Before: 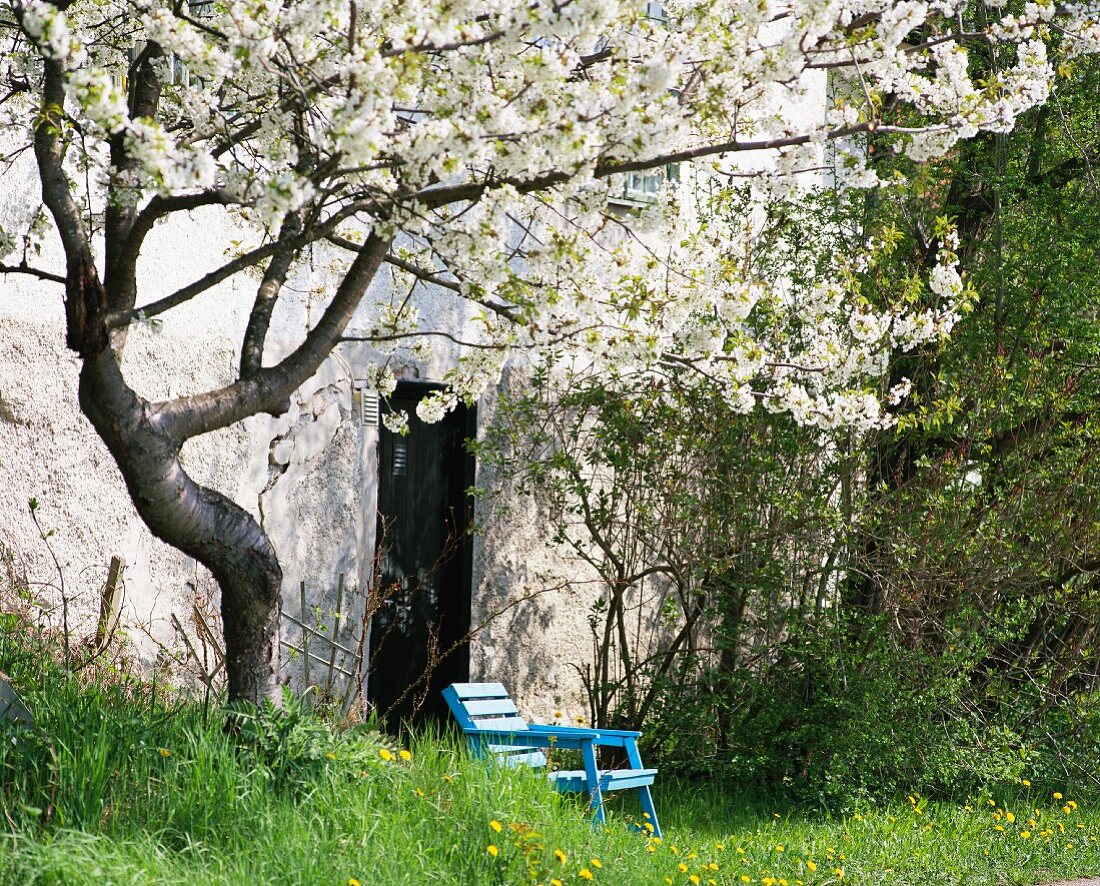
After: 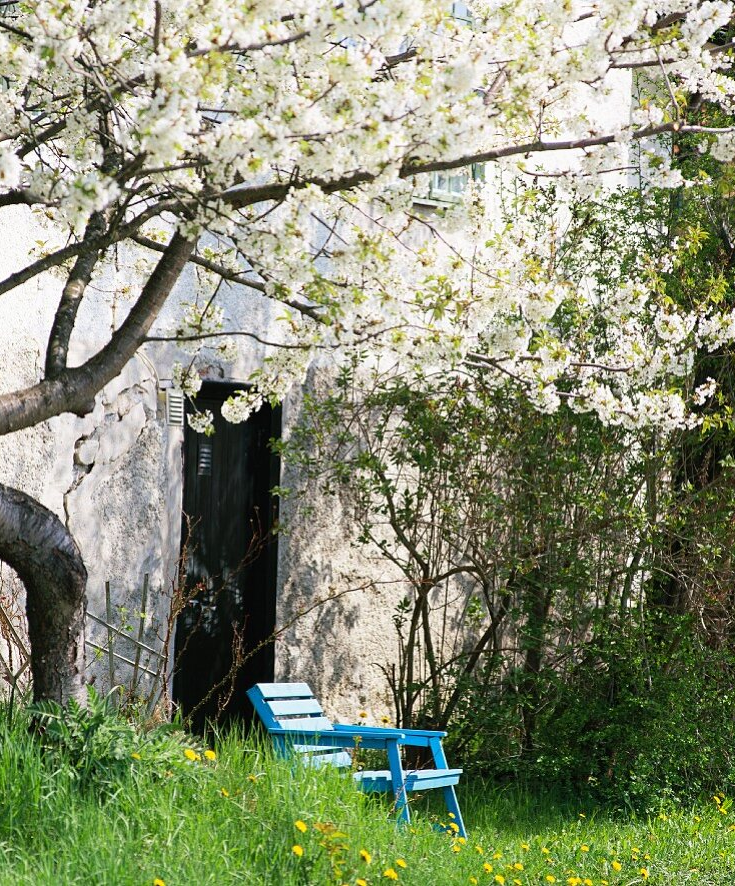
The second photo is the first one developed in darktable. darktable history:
shadows and highlights: shadows -39.06, highlights 63.25, soften with gaussian
crop and rotate: left 17.782%, right 15.33%
